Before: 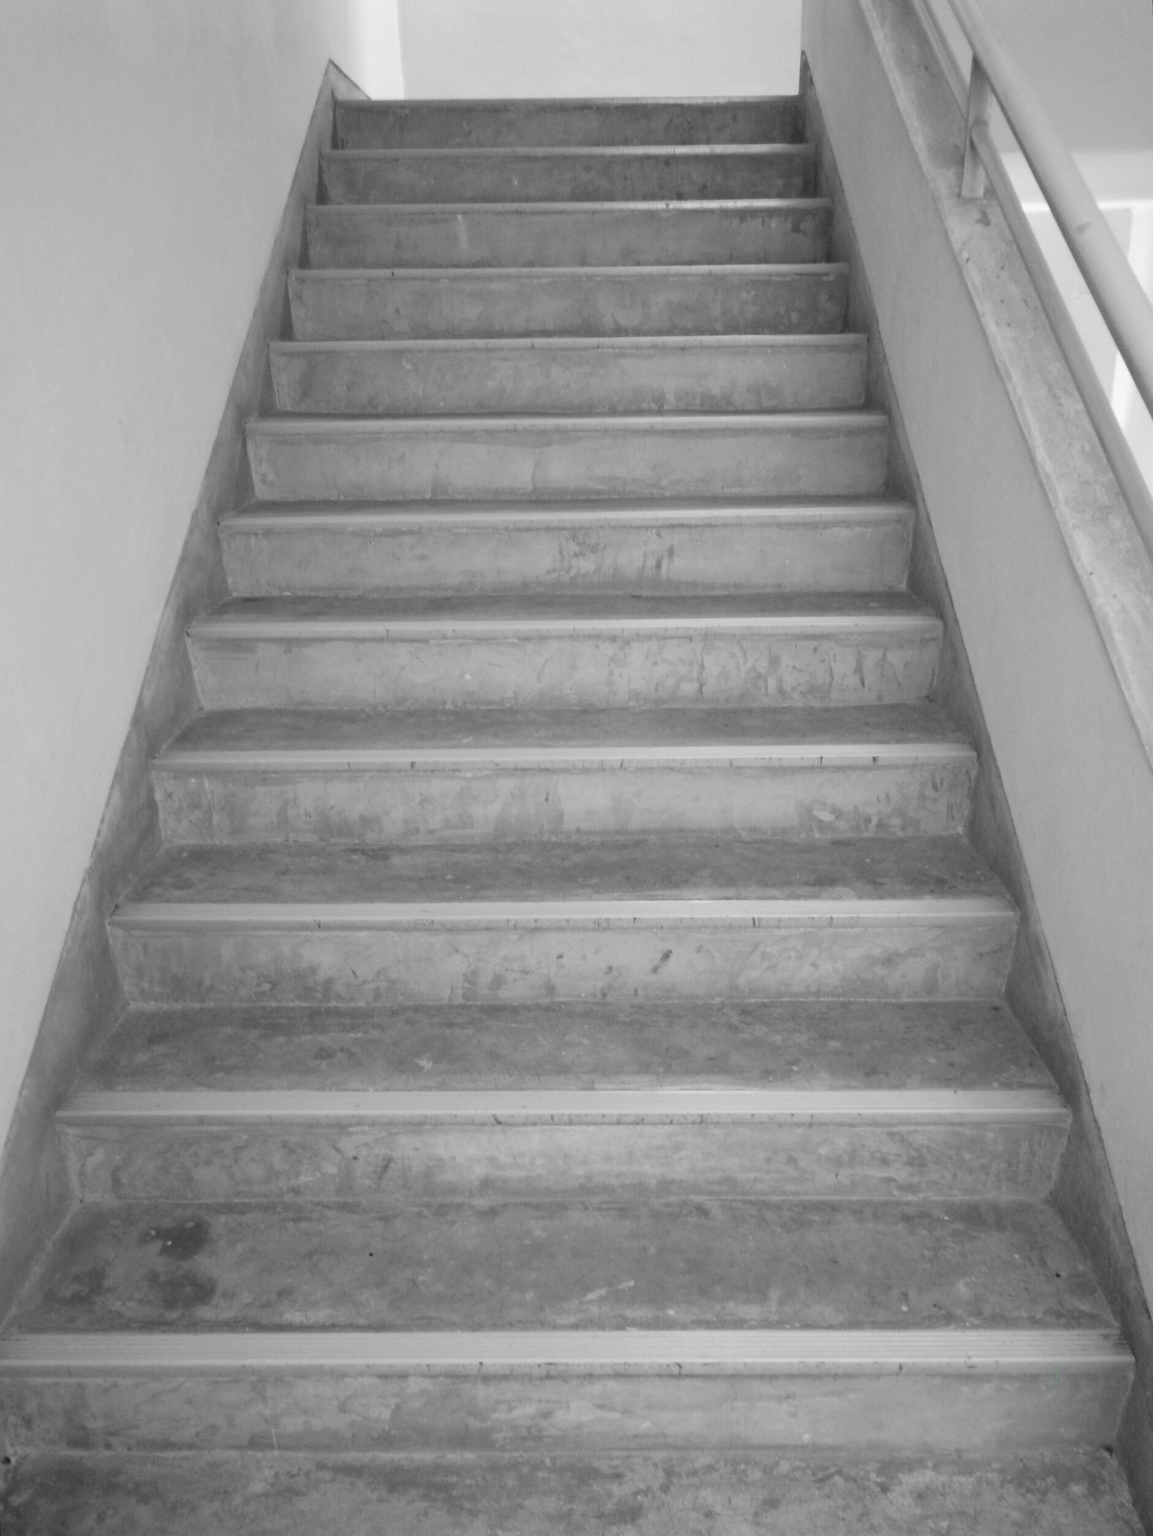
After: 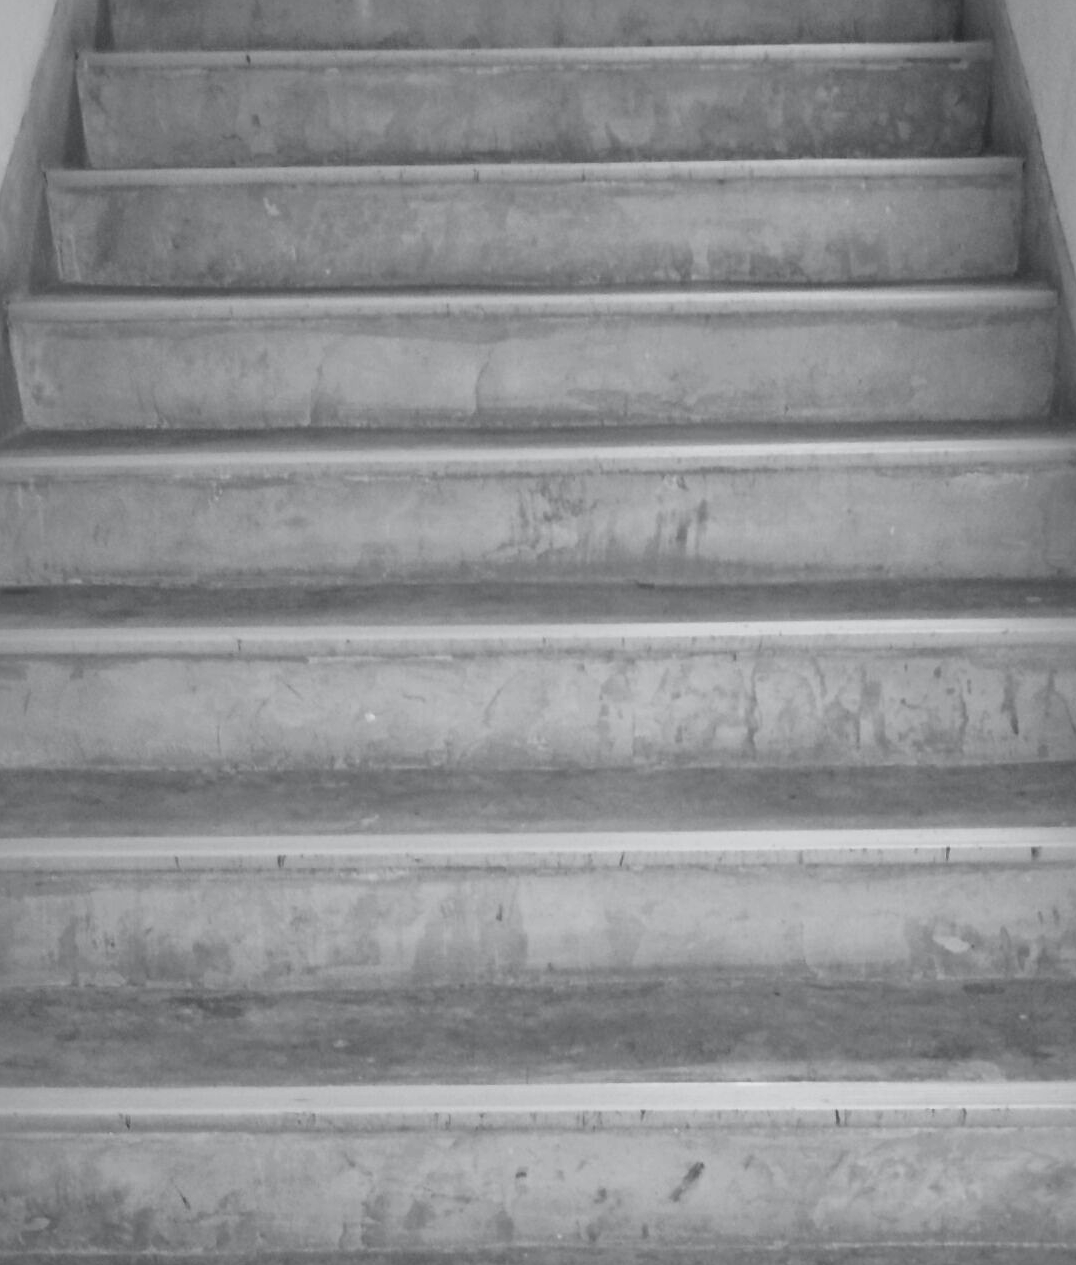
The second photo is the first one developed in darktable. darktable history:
local contrast: mode bilateral grid, contrast 20, coarseness 50, detail 130%, midtone range 0.2
crop: left 20.932%, top 15.471%, right 21.848%, bottom 34.081%
